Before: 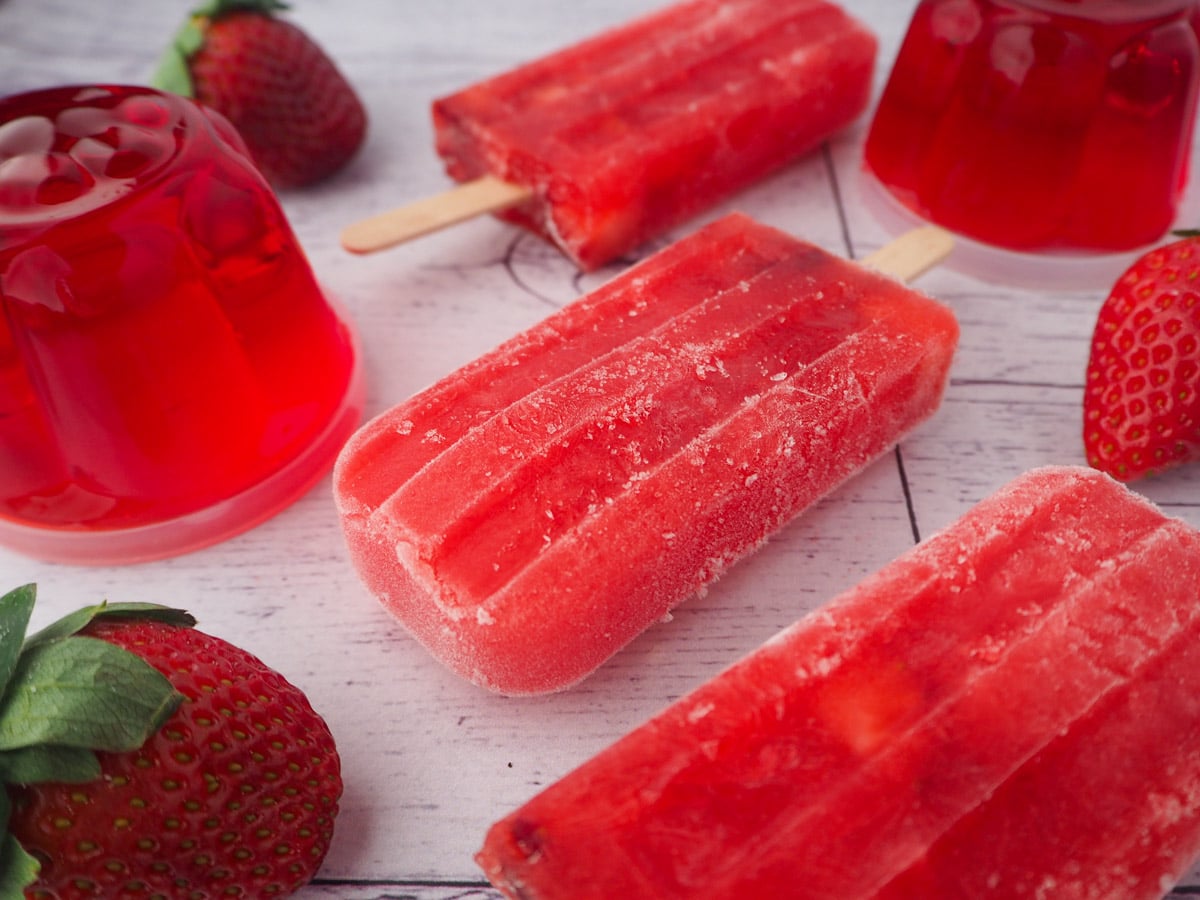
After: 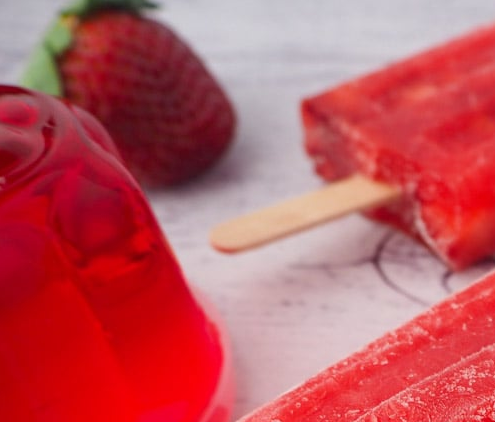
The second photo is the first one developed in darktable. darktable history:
crop and rotate: left 10.959%, top 0.12%, right 47.766%, bottom 52.944%
